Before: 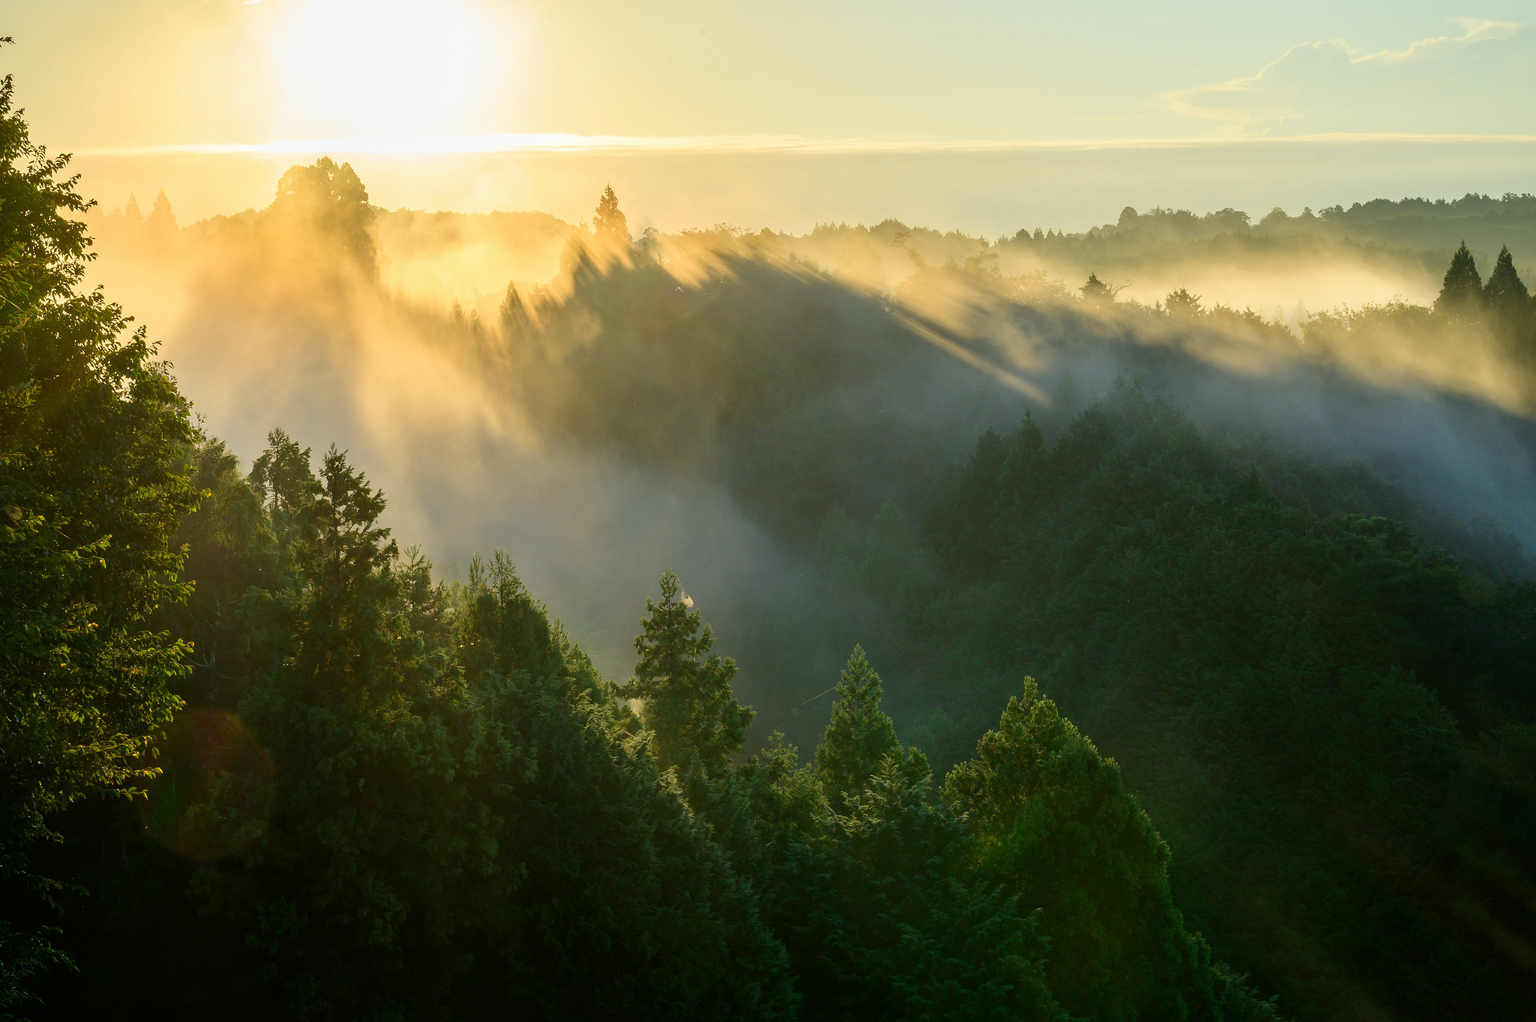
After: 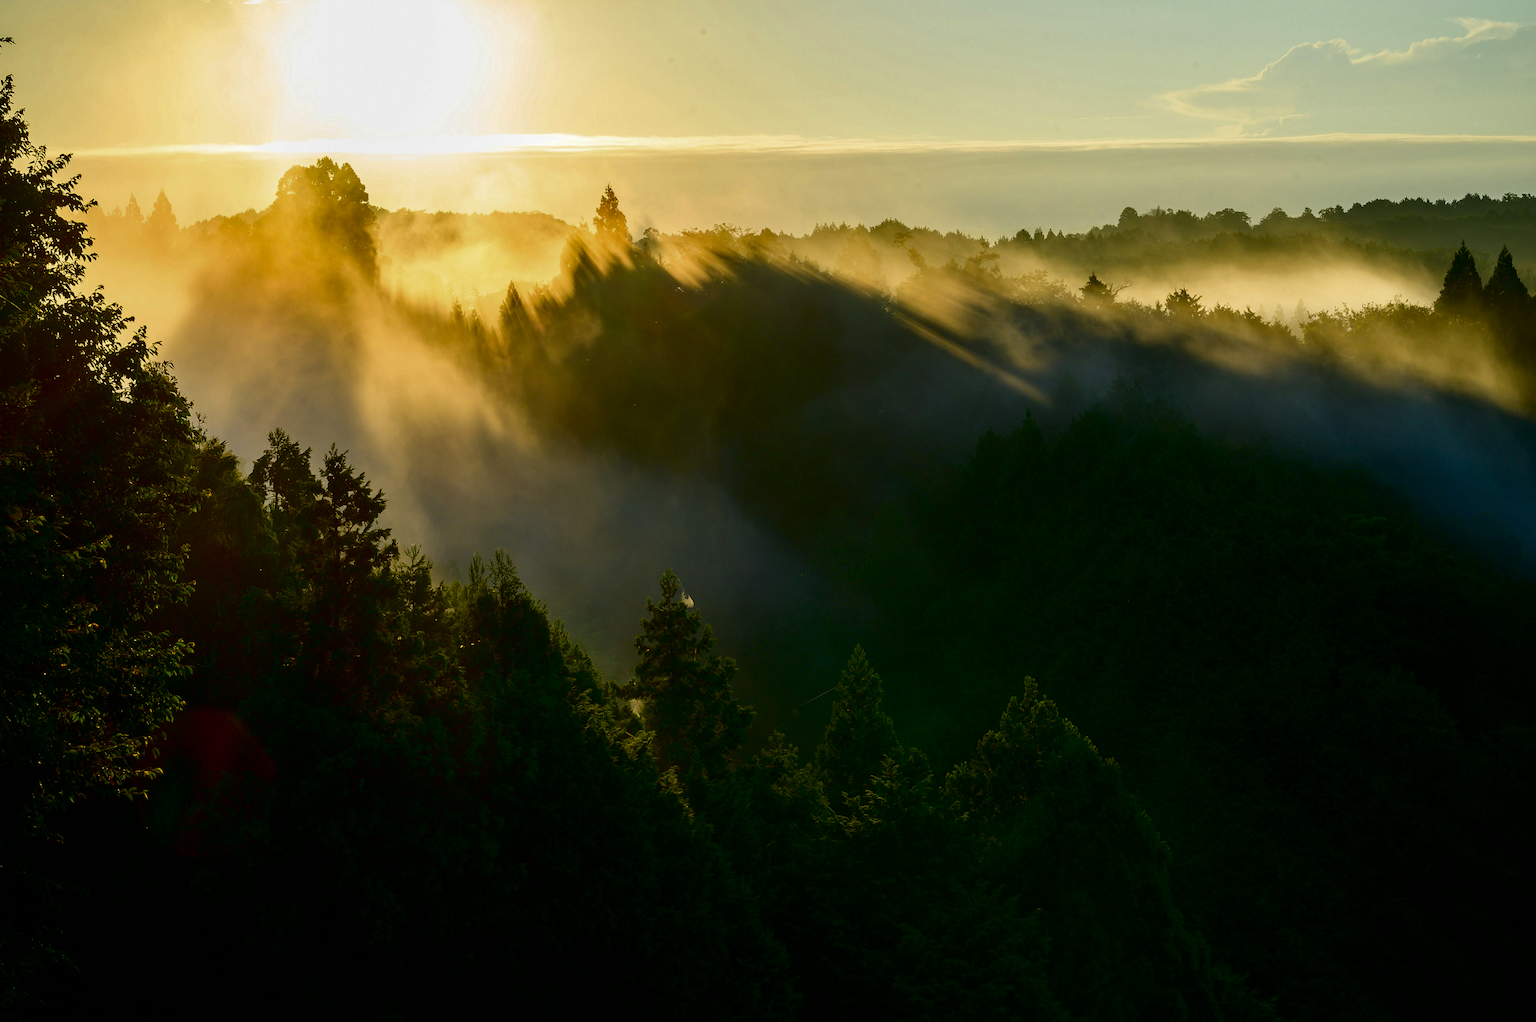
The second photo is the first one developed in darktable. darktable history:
contrast brightness saturation: contrast 0.088, brightness -0.586, saturation 0.173
